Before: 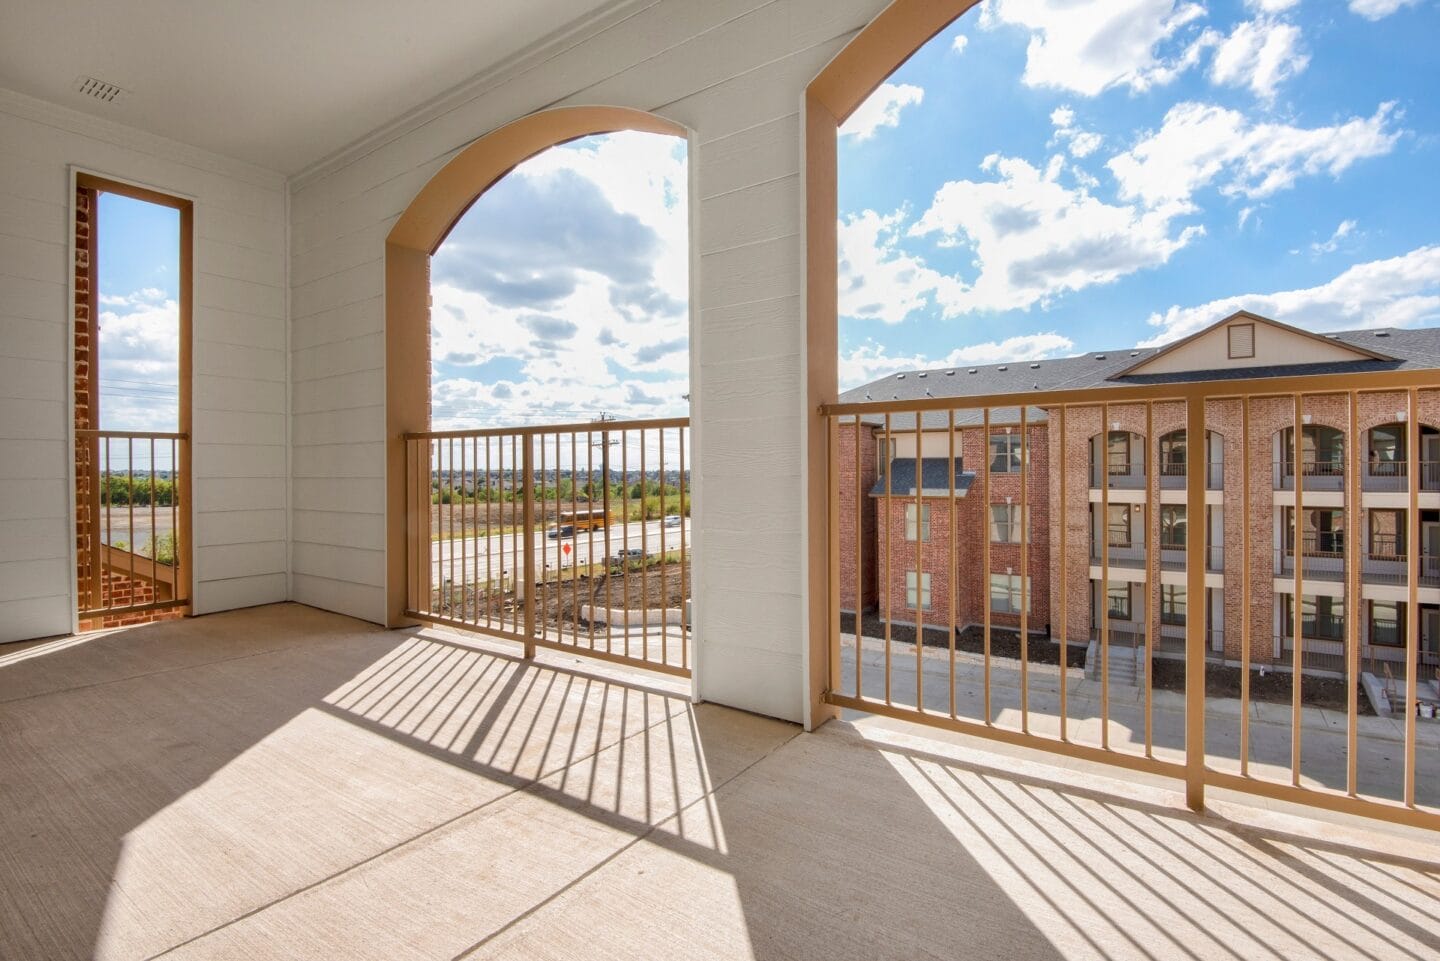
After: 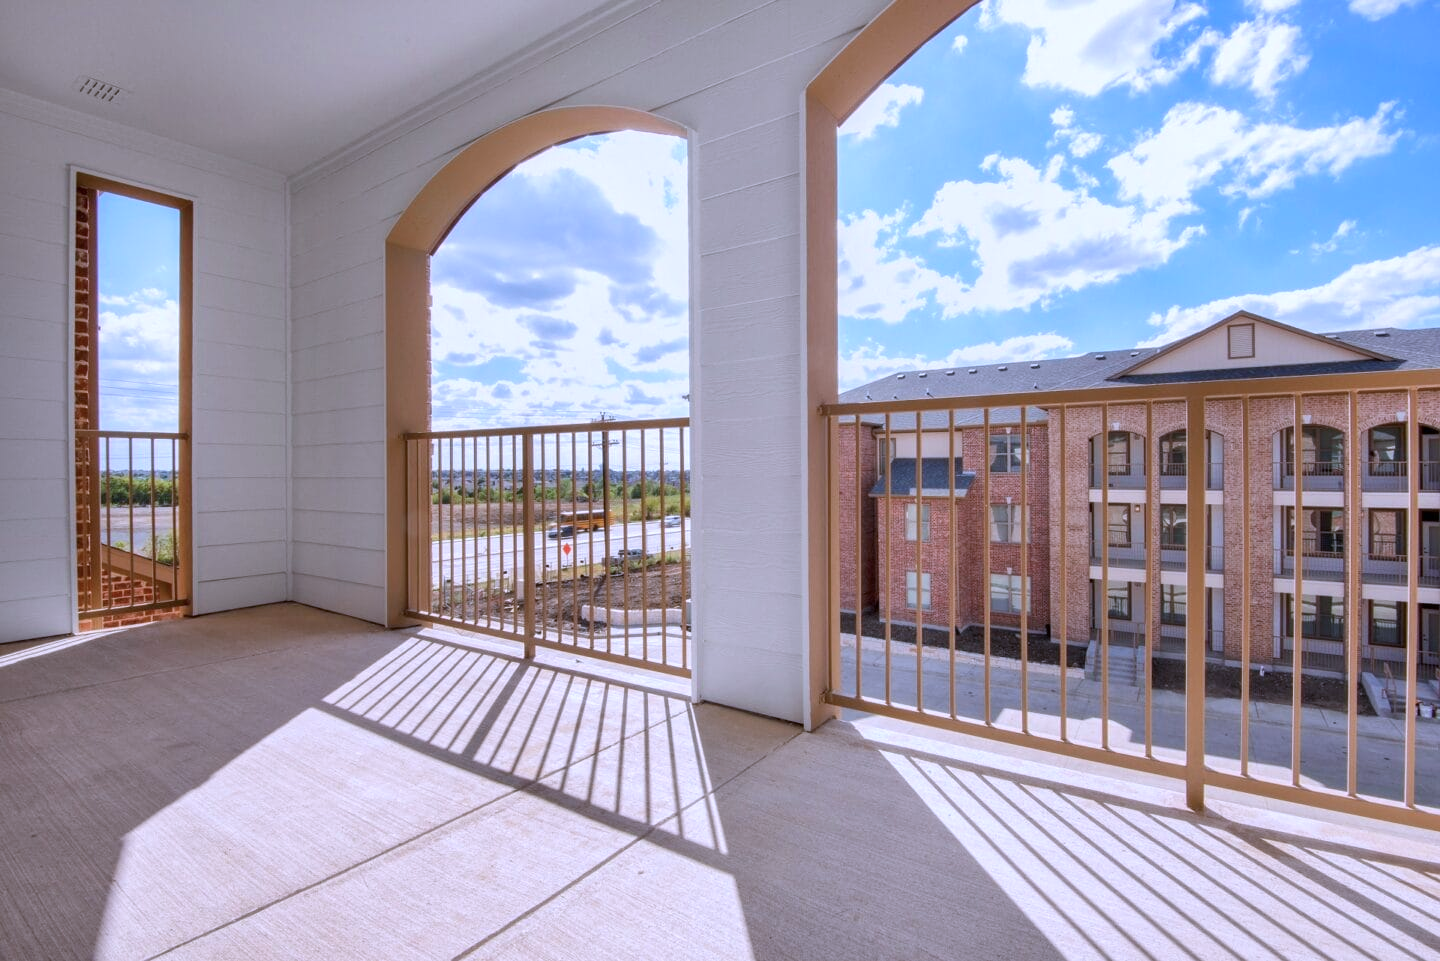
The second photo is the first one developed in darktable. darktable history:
color calibration: illuminant as shot in camera, x 0.379, y 0.397, temperature 4142.09 K
